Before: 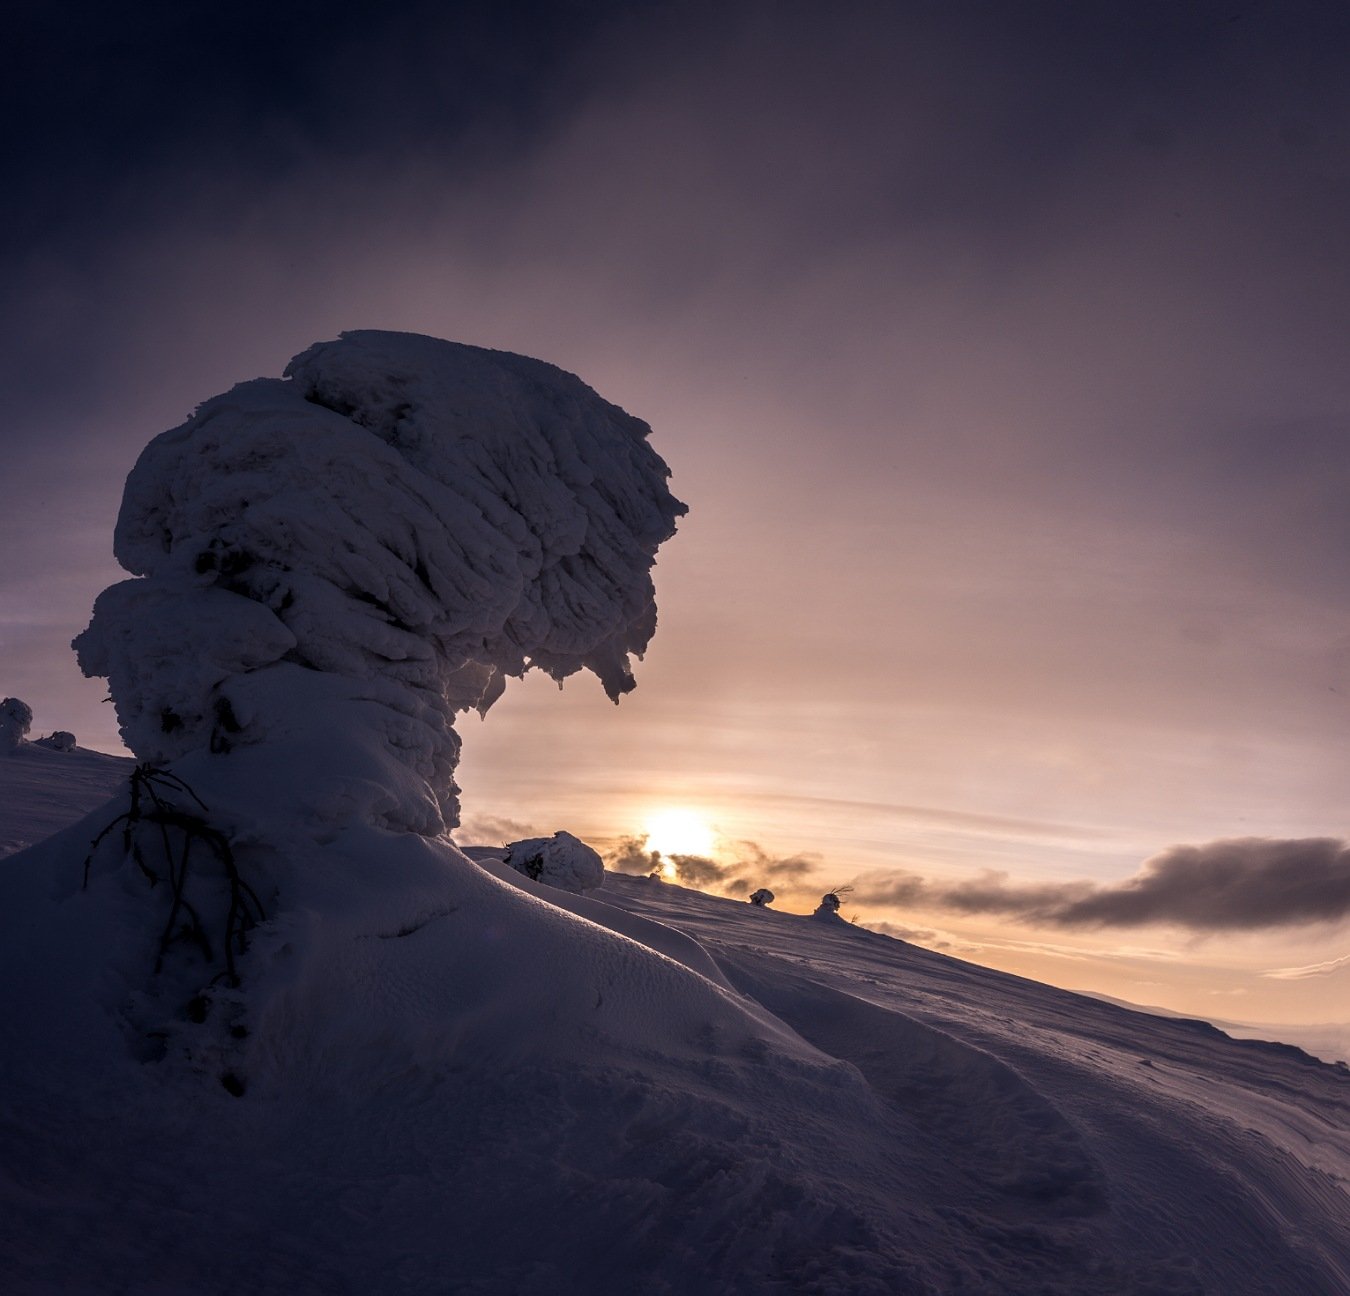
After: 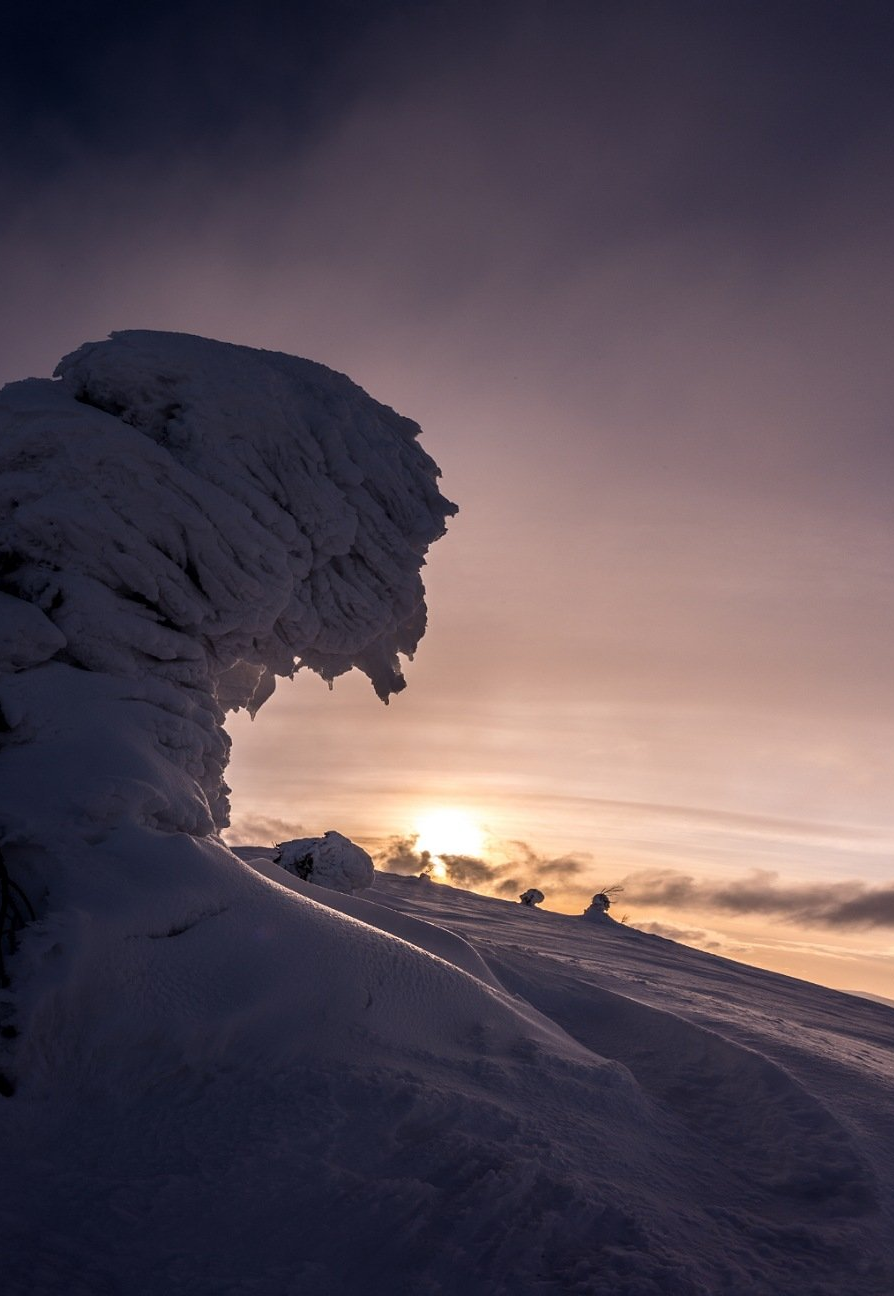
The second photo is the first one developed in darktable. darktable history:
crop: left 17.096%, right 16.672%
